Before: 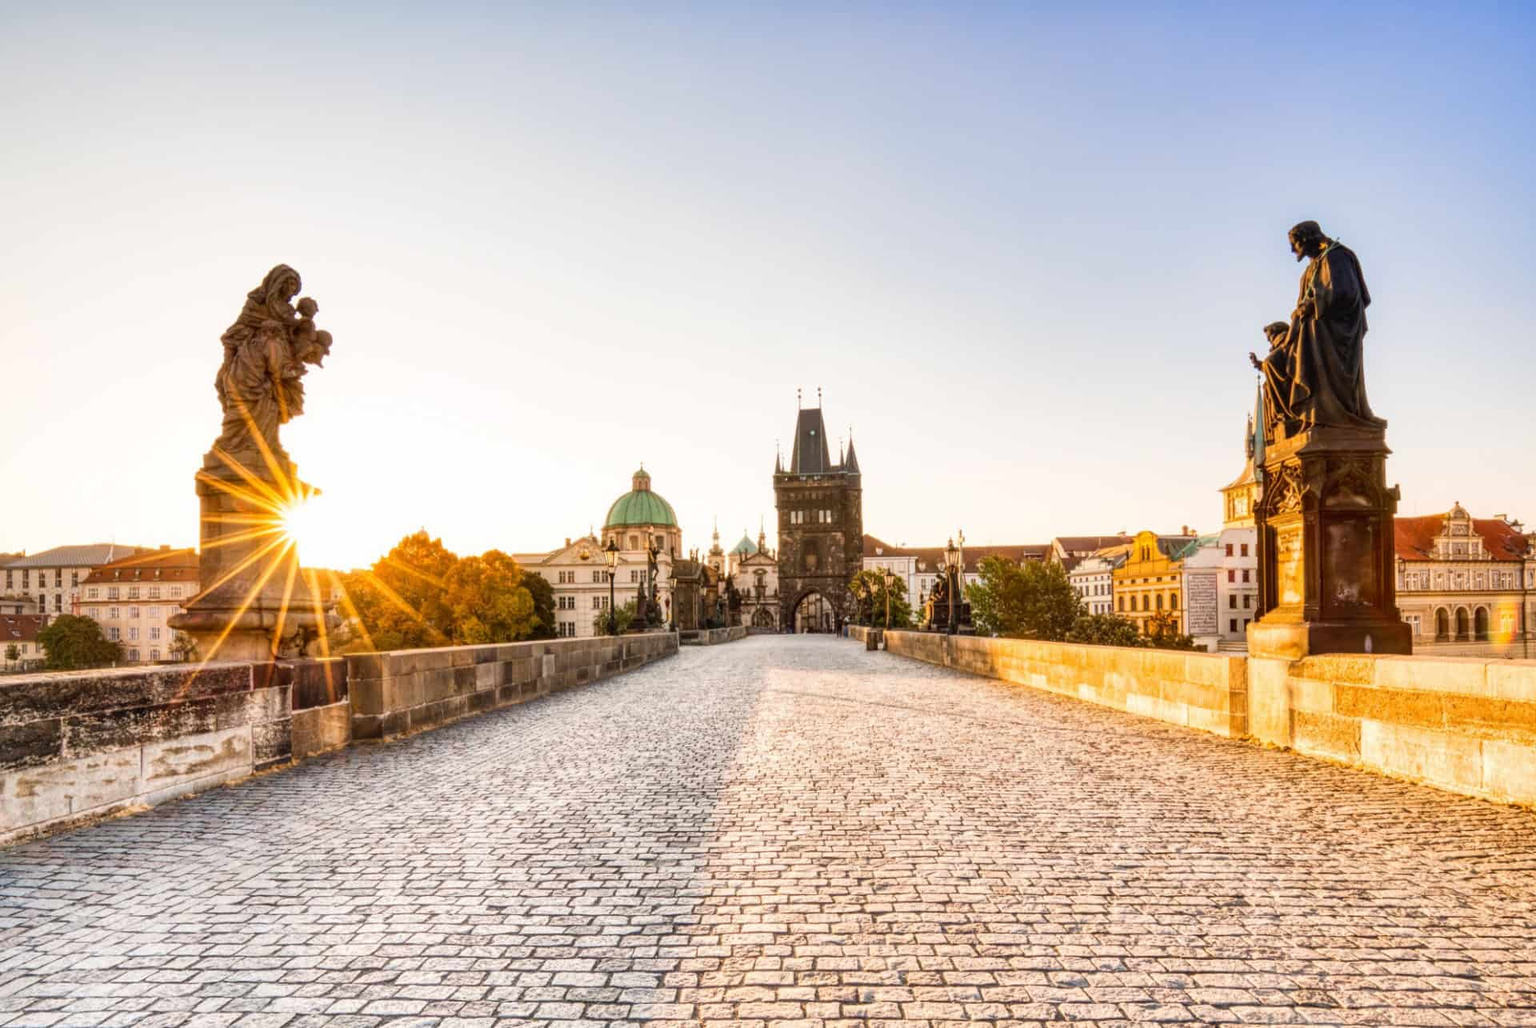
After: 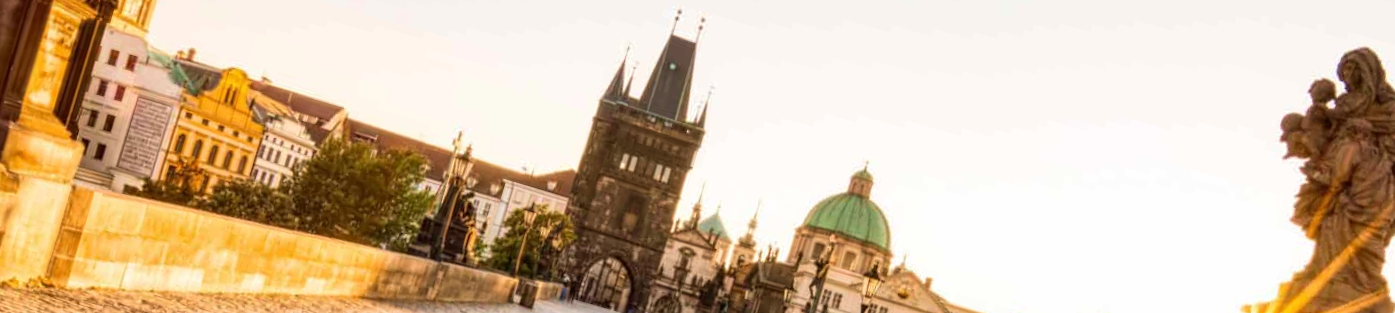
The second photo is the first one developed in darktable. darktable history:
tone equalizer: on, module defaults
crop and rotate: angle 16.12°, top 30.835%, bottom 35.653%
velvia: on, module defaults
